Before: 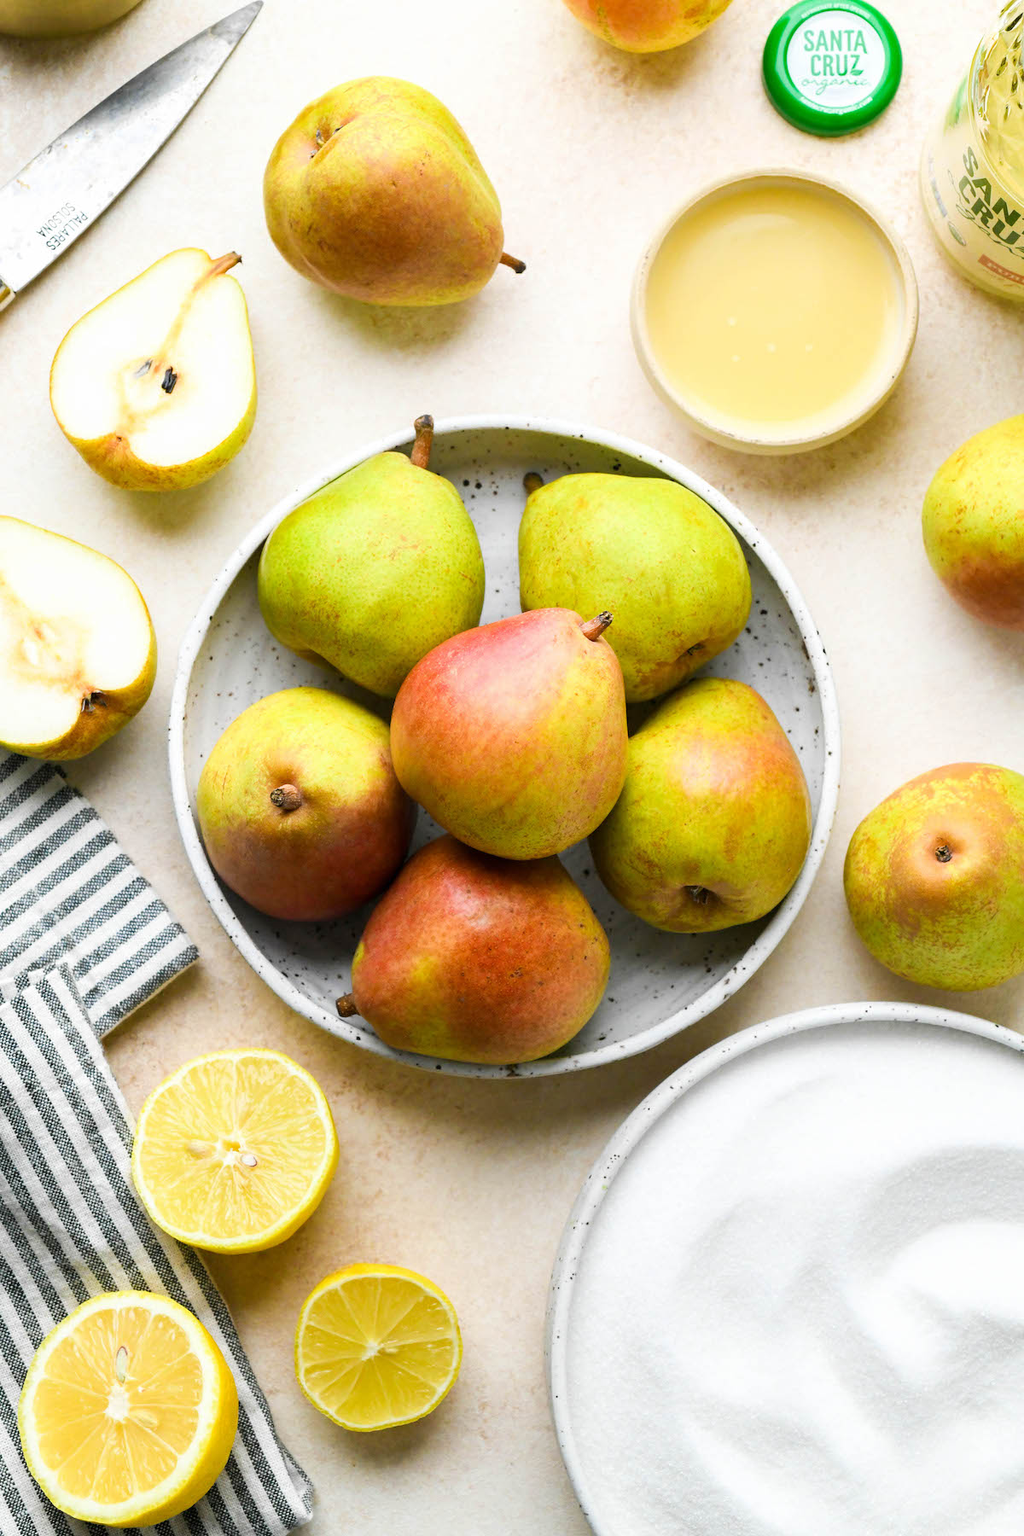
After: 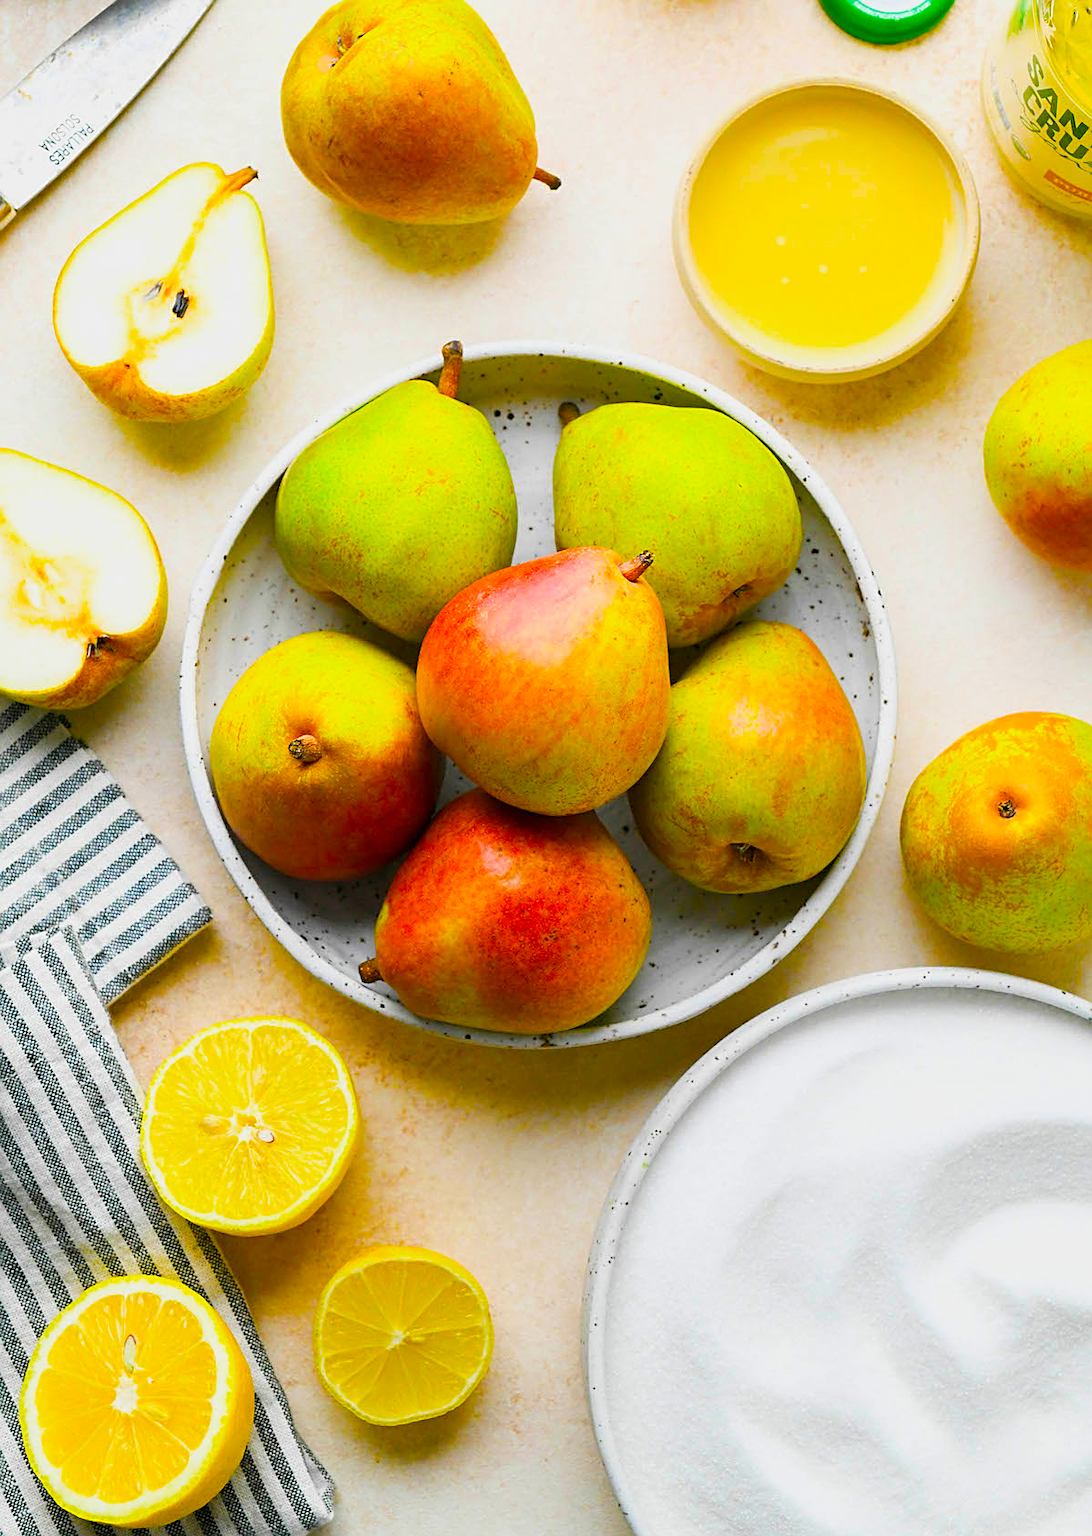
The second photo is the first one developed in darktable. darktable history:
sharpen: on, module defaults
crop and rotate: top 6.25%
color balance: input saturation 134.34%, contrast -10.04%, contrast fulcrum 19.67%, output saturation 133.51%
